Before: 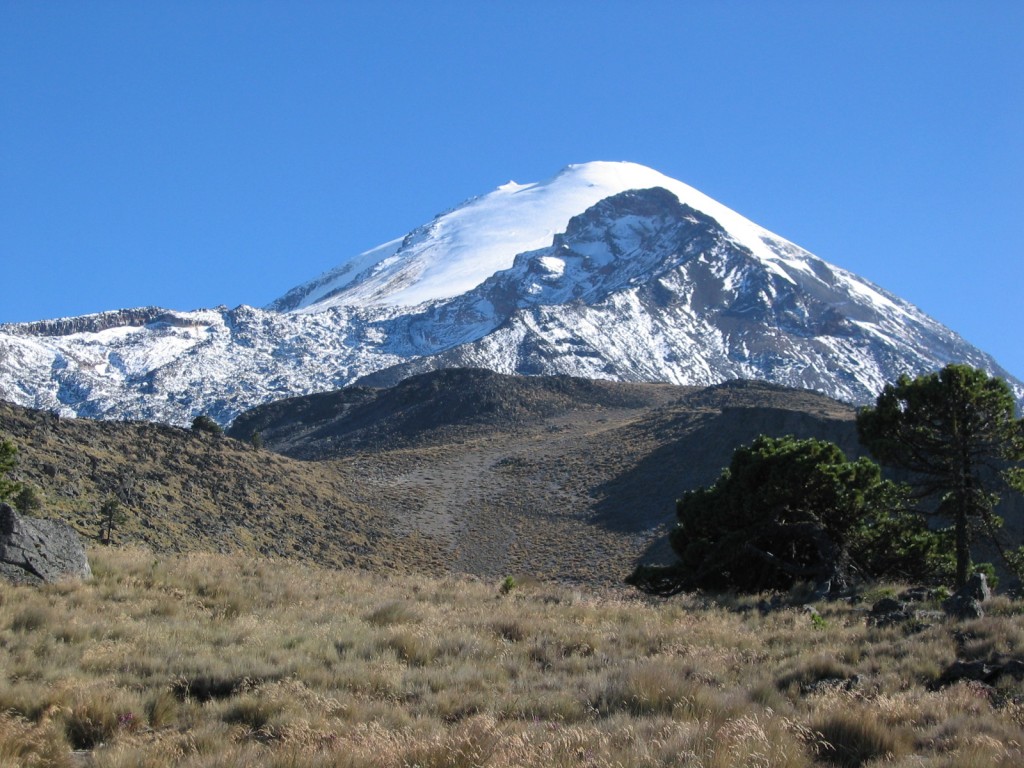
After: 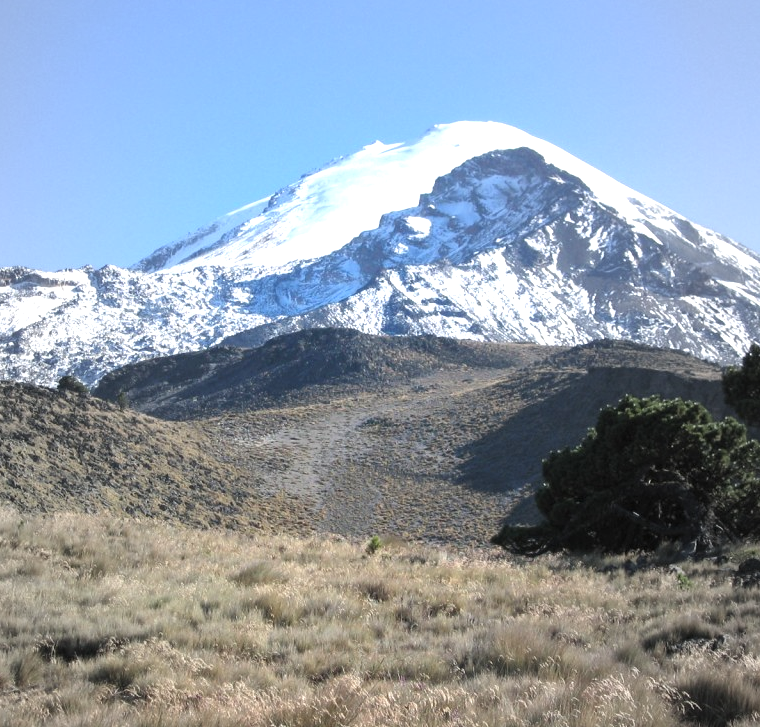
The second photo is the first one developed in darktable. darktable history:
sharpen: radius 2.883, amount 0.868, threshold 47.523
crop and rotate: left 13.15%, top 5.251%, right 12.609%
vignetting: fall-off start 18.21%, fall-off radius 137.95%, brightness -0.207, center (-0.078, 0.066), width/height ratio 0.62, shape 0.59
exposure: black level correction 0, exposure 1 EV, compensate highlight preservation false
